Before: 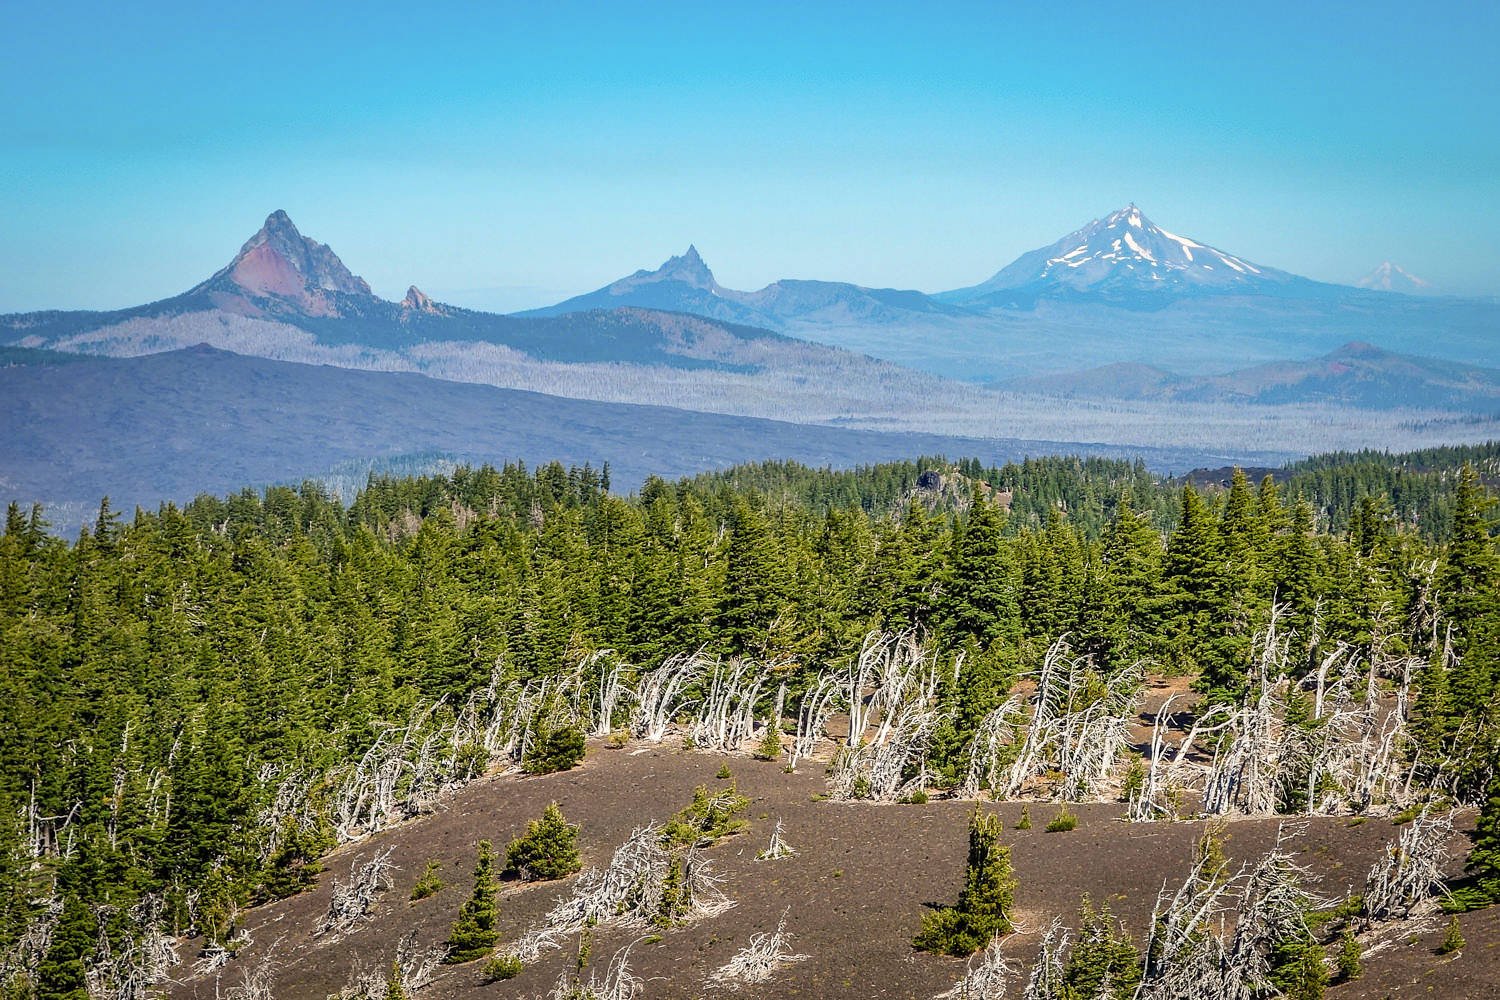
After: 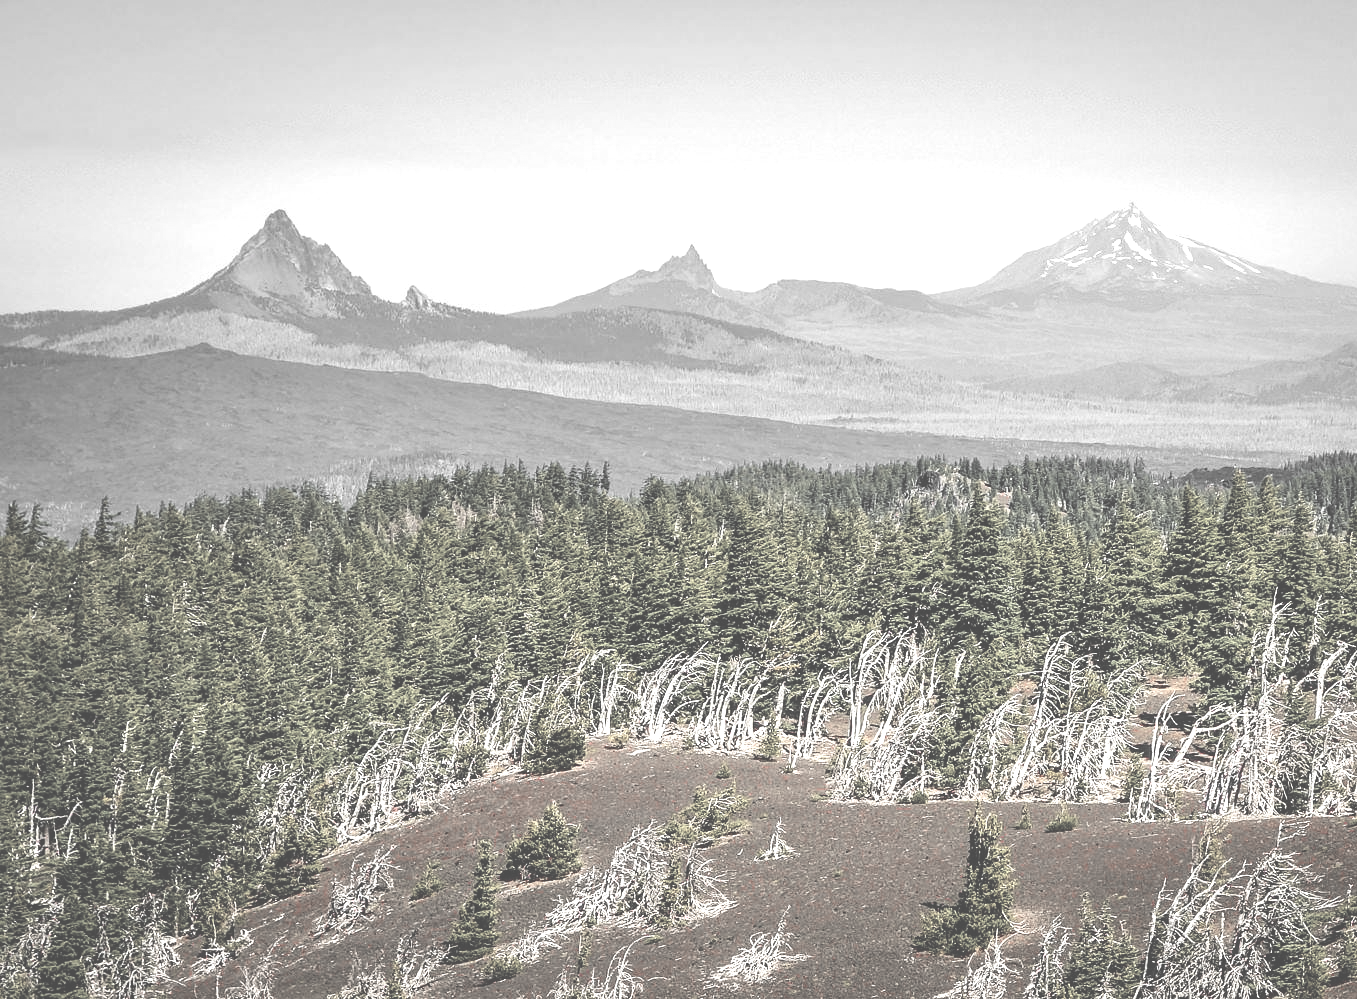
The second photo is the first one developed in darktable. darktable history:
crop: right 9.509%, bottom 0.031%
exposure: black level correction -0.087, compensate highlight preservation false
color zones: curves: ch1 [(0, 0.831) (0.08, 0.771) (0.157, 0.268) (0.241, 0.207) (0.562, -0.005) (0.714, -0.013) (0.876, 0.01) (1, 0.831)]
tone equalizer: -8 EV -0.75 EV, -7 EV -0.7 EV, -6 EV -0.6 EV, -5 EV -0.4 EV, -3 EV 0.4 EV, -2 EV 0.6 EV, -1 EV 0.7 EV, +0 EV 0.75 EV, edges refinement/feathering 500, mask exposure compensation -1.57 EV, preserve details no
